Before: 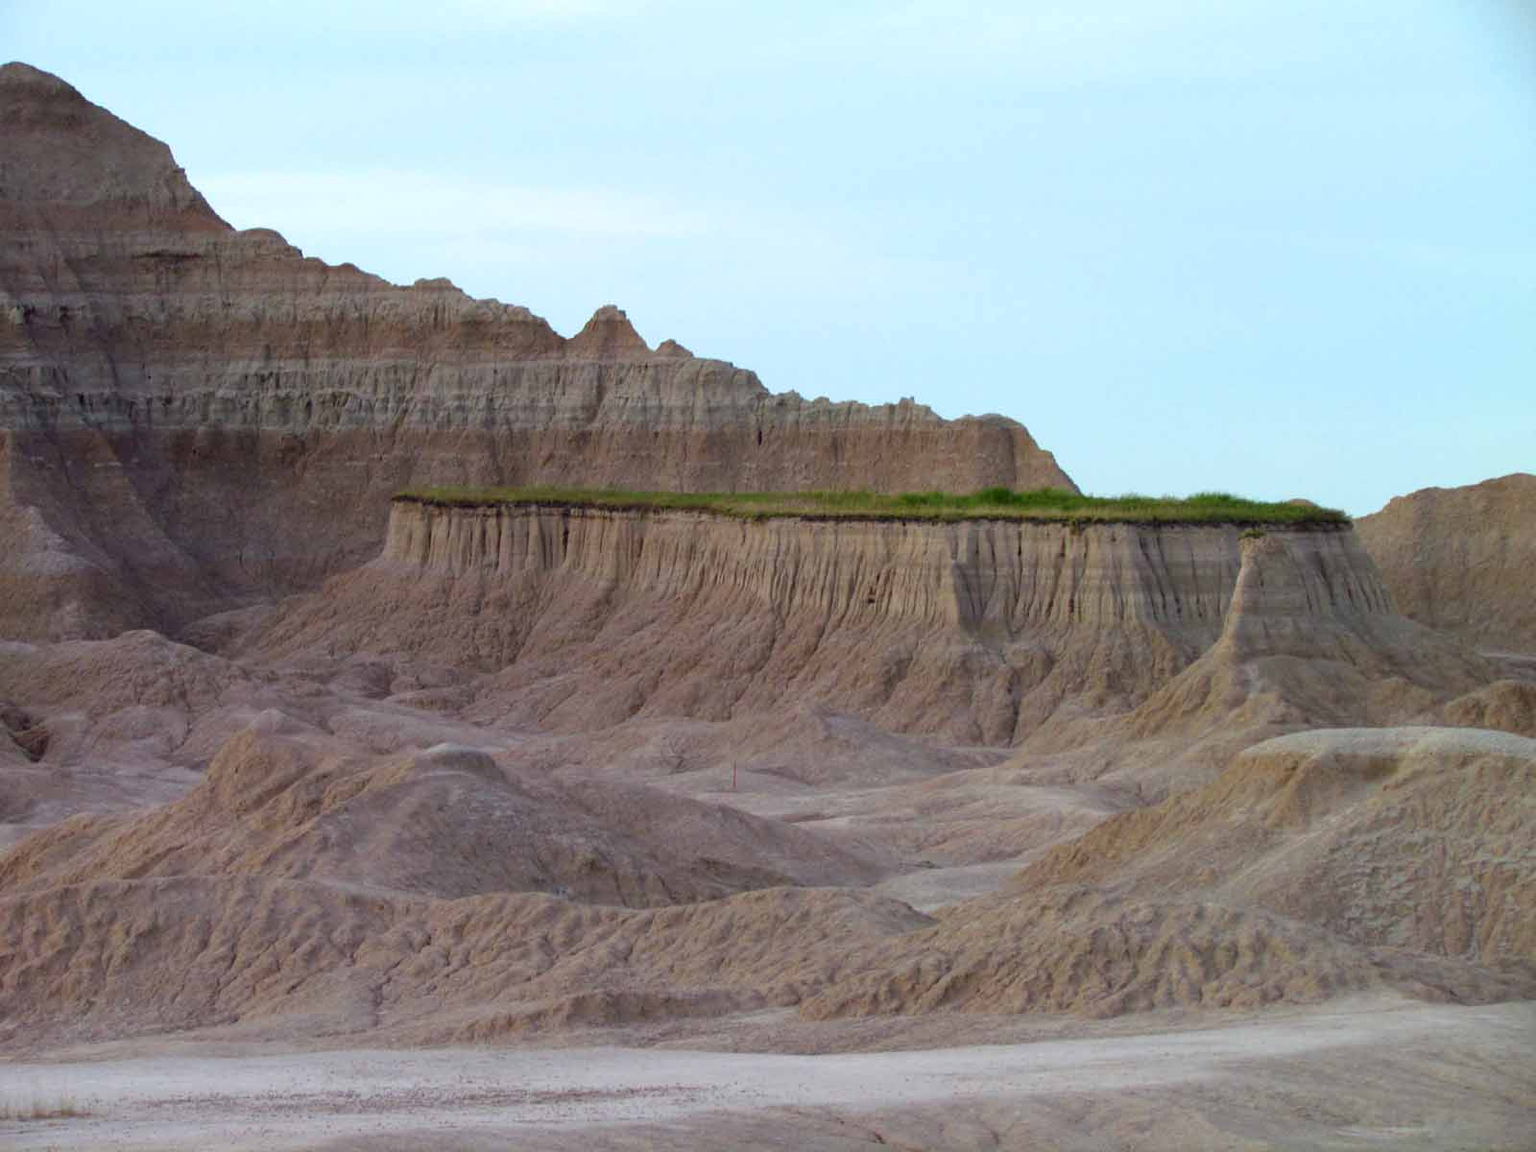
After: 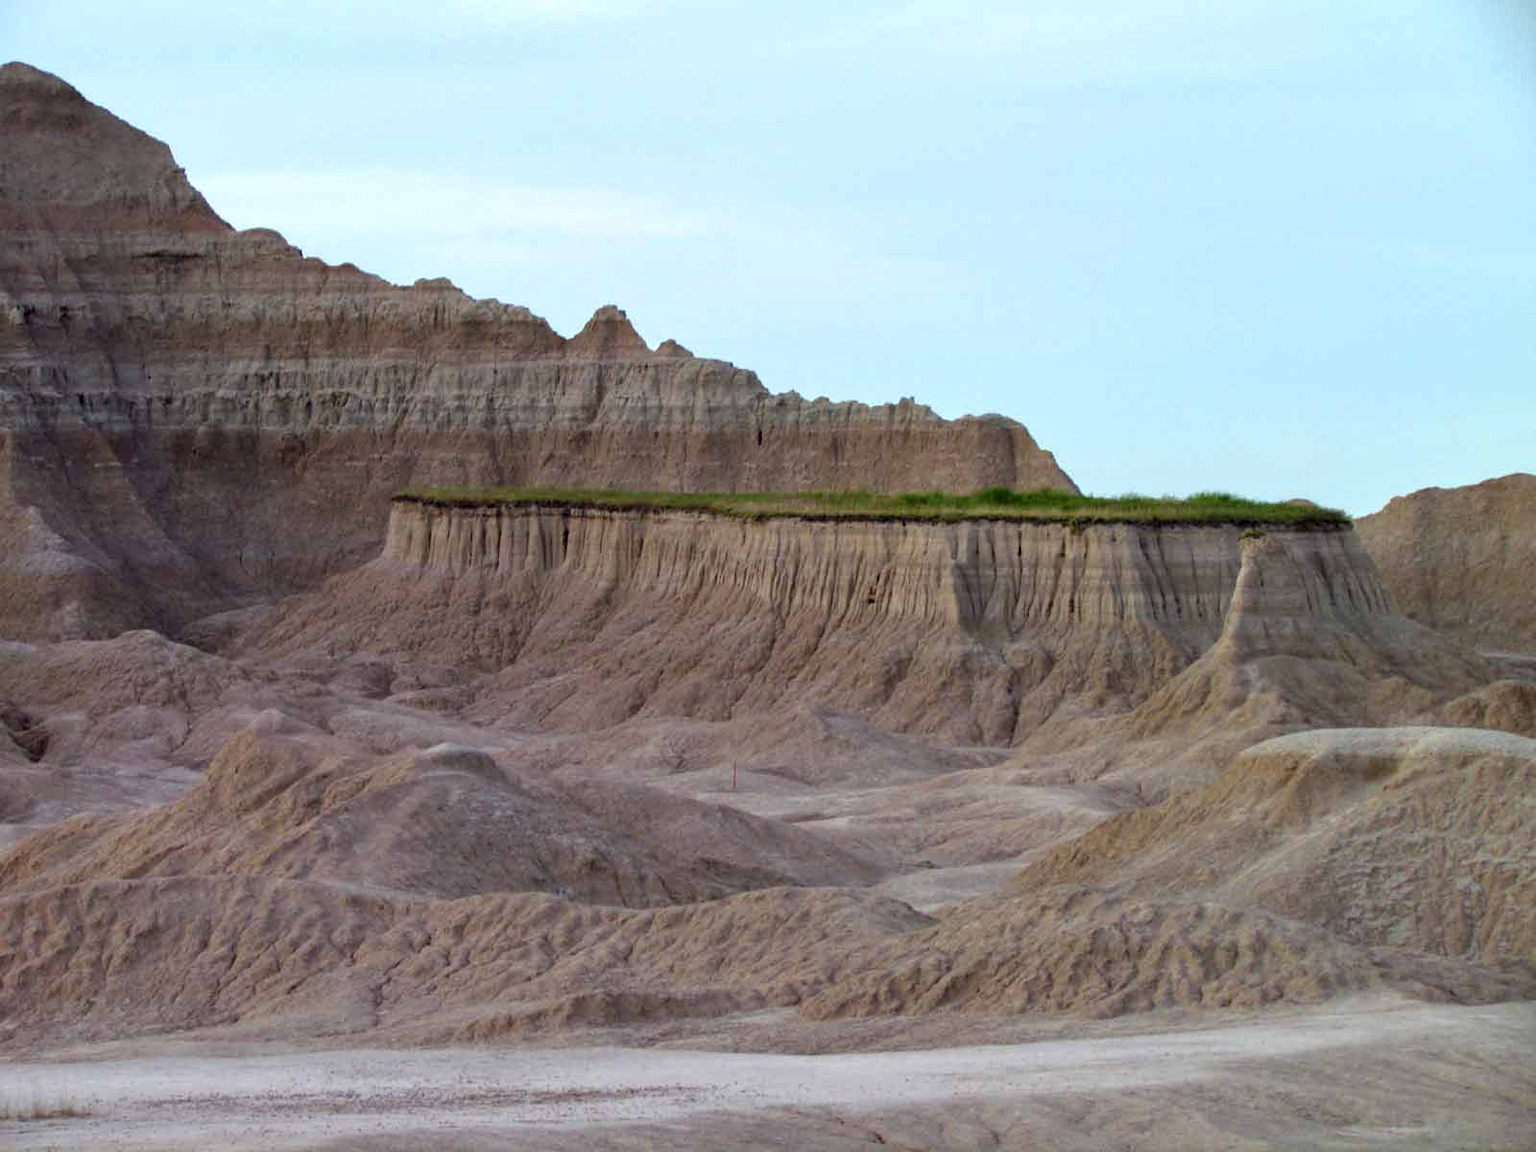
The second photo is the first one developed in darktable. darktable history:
contrast equalizer: y [[0.531, 0.548, 0.559, 0.557, 0.544, 0.527], [0.5 ×6], [0.5 ×6], [0 ×6], [0 ×6]]
